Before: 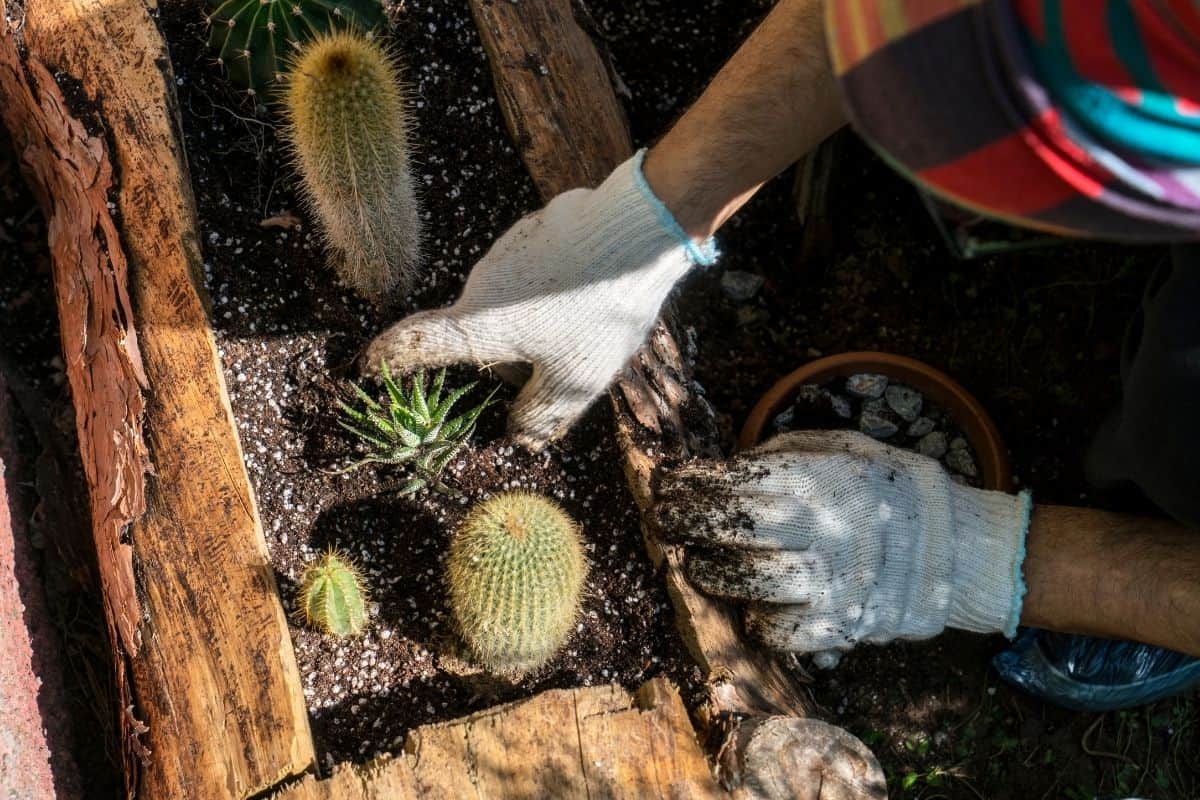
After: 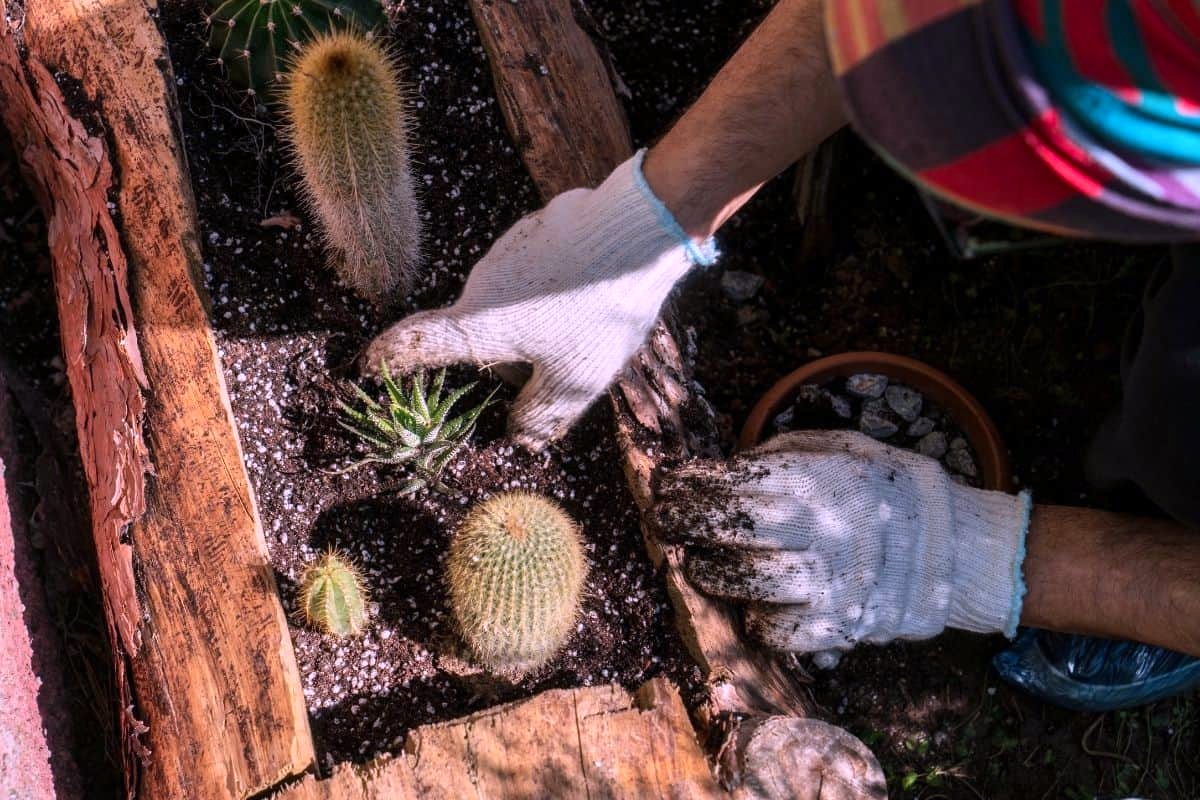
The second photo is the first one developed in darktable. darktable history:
color calibration: output R [1.107, -0.012, -0.003, 0], output B [0, 0, 1.308, 0], illuminant same as pipeline (D50), adaptation XYZ, x 0.346, y 0.358, temperature 5003.45 K, gamut compression 0.979
